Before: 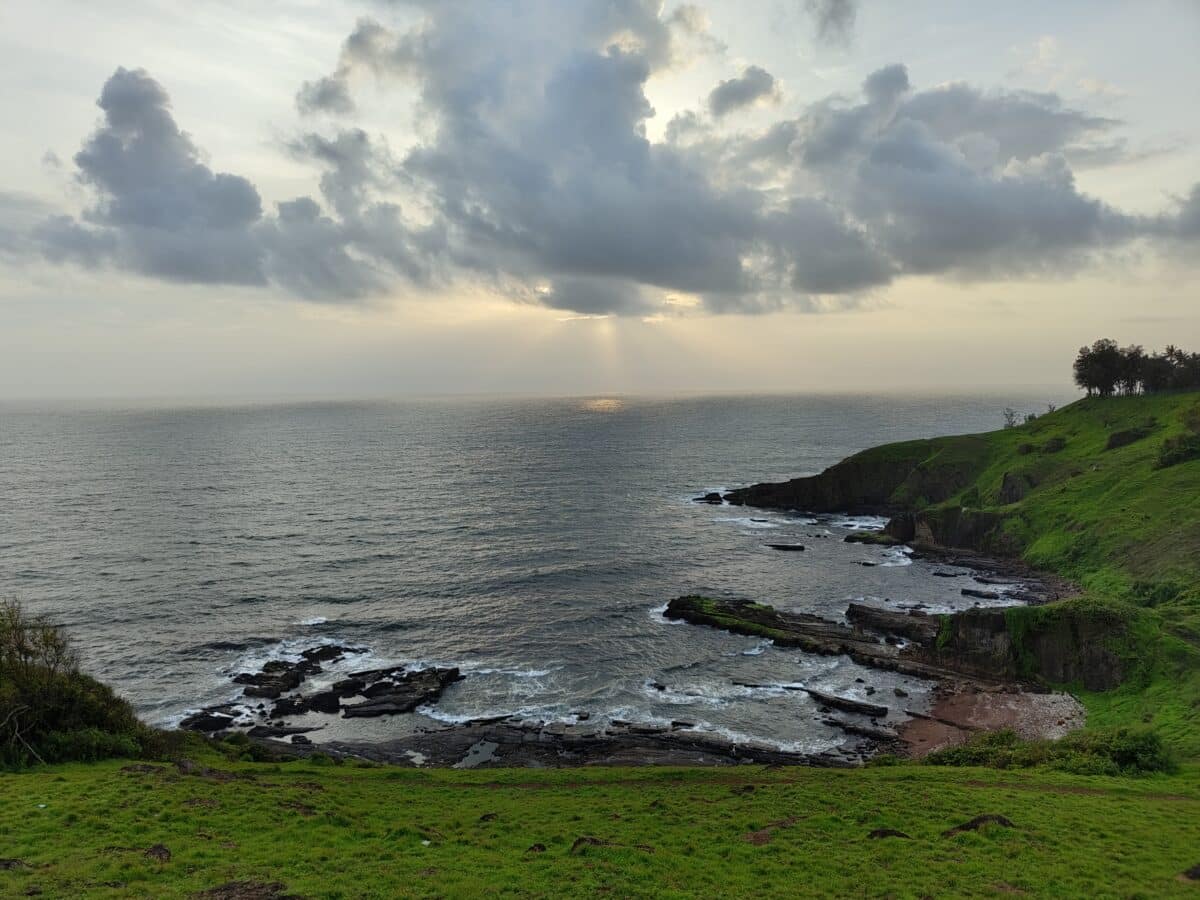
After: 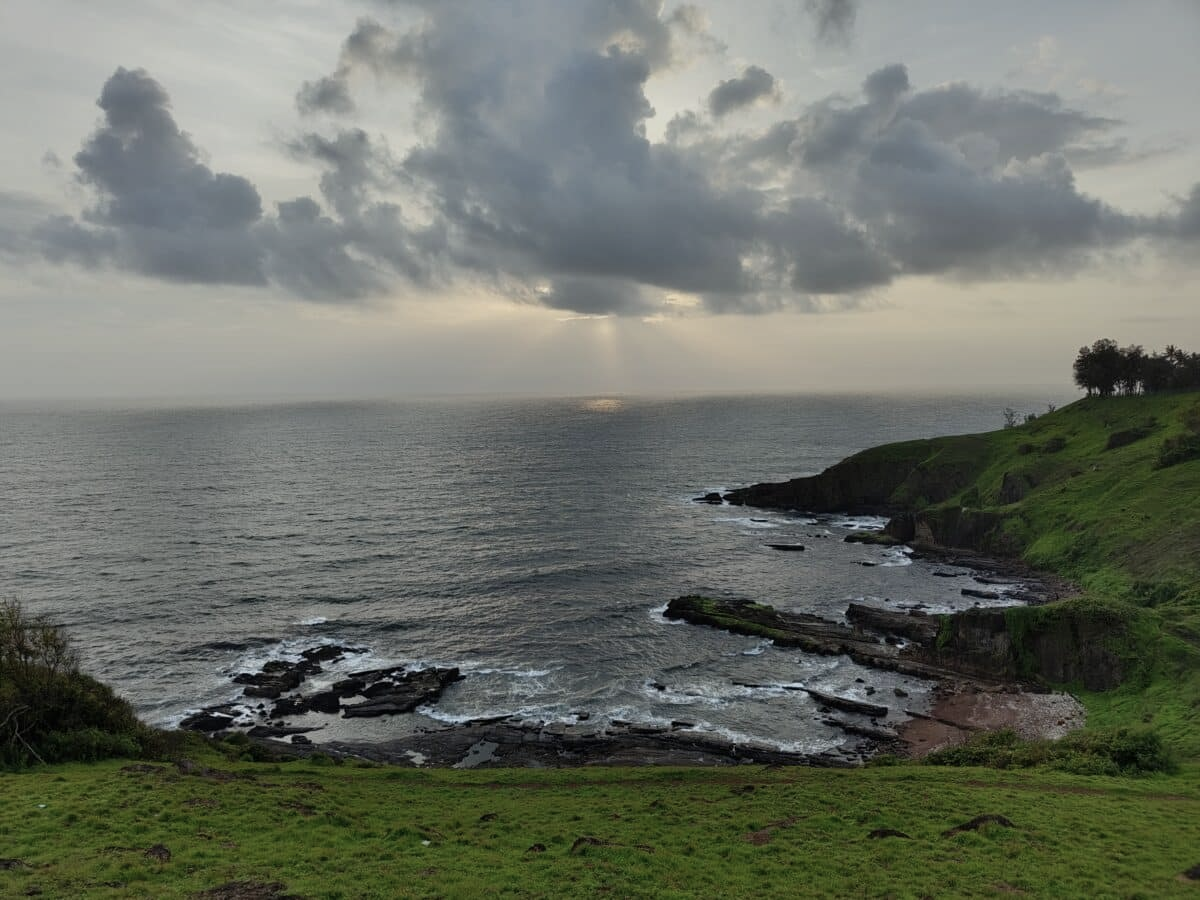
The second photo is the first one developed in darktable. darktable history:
bloom: size 15%, threshold 97%, strength 7%
graduated density: on, module defaults
contrast brightness saturation: contrast 0.06, brightness -0.01, saturation -0.23
